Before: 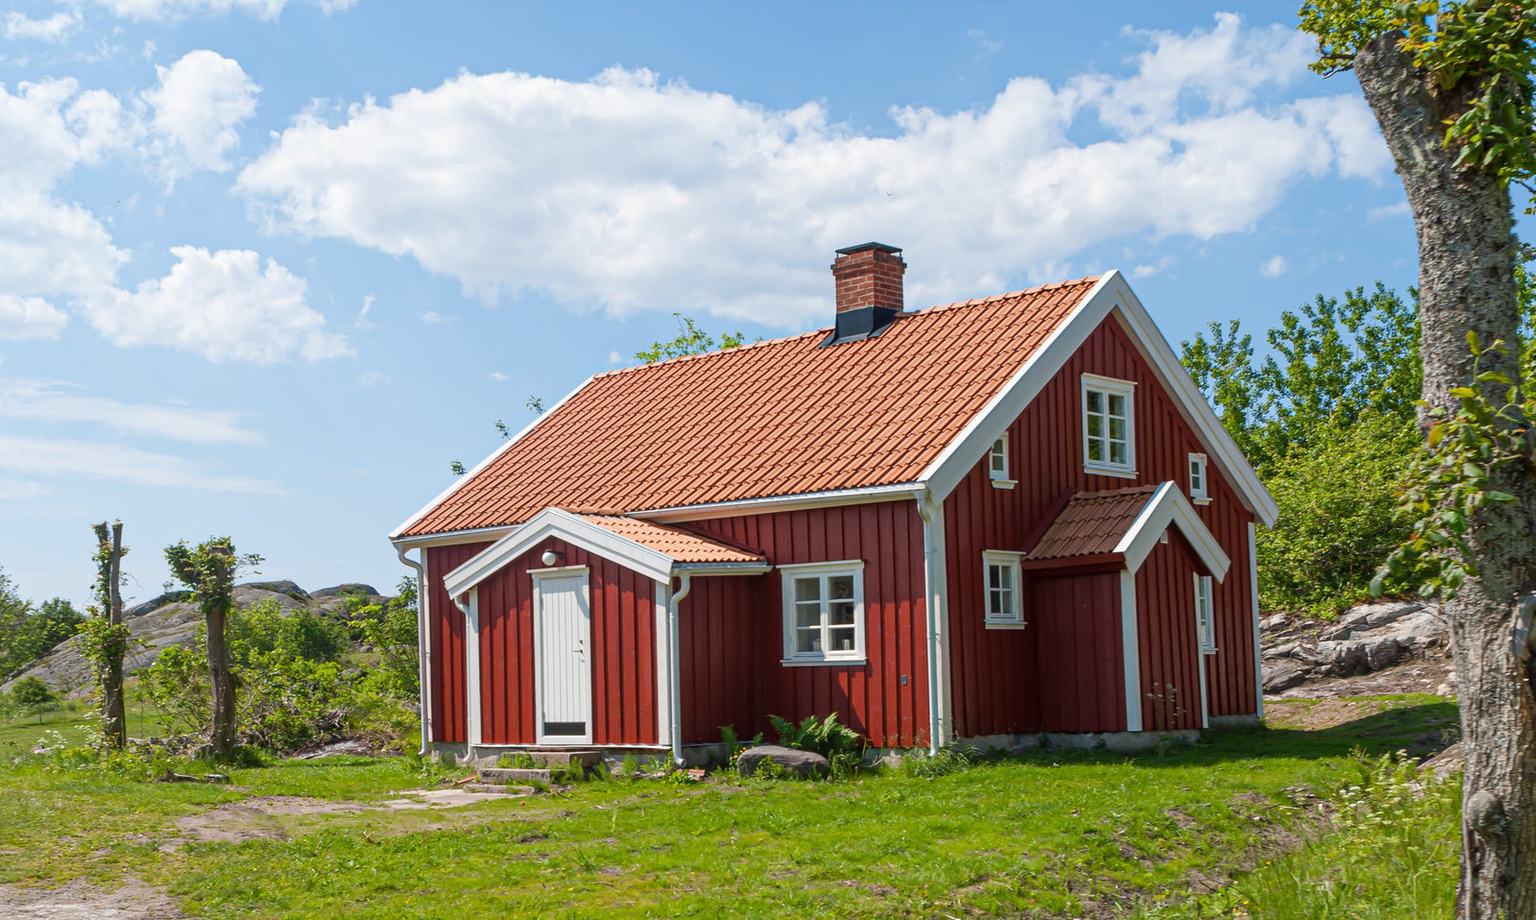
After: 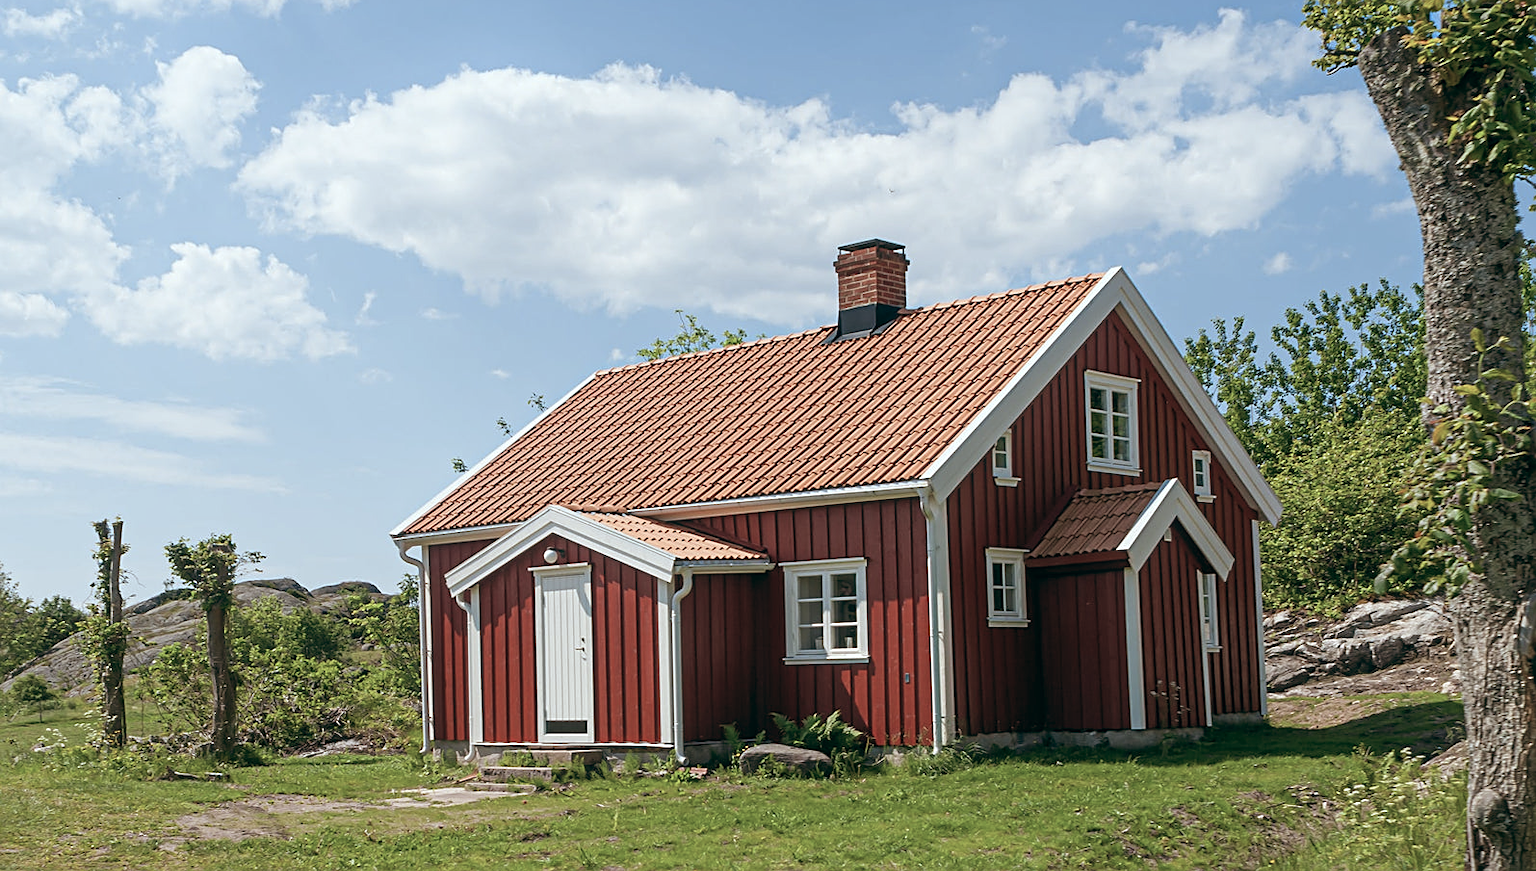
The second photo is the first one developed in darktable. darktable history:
sharpen: on, module defaults
crop: top 0.448%, right 0.264%, bottom 5.045%
bloom: size 9%, threshold 100%, strength 7%
color balance: lift [1, 0.994, 1.002, 1.006], gamma [0.957, 1.081, 1.016, 0.919], gain [0.97, 0.972, 1.01, 1.028], input saturation 91.06%, output saturation 79.8%
